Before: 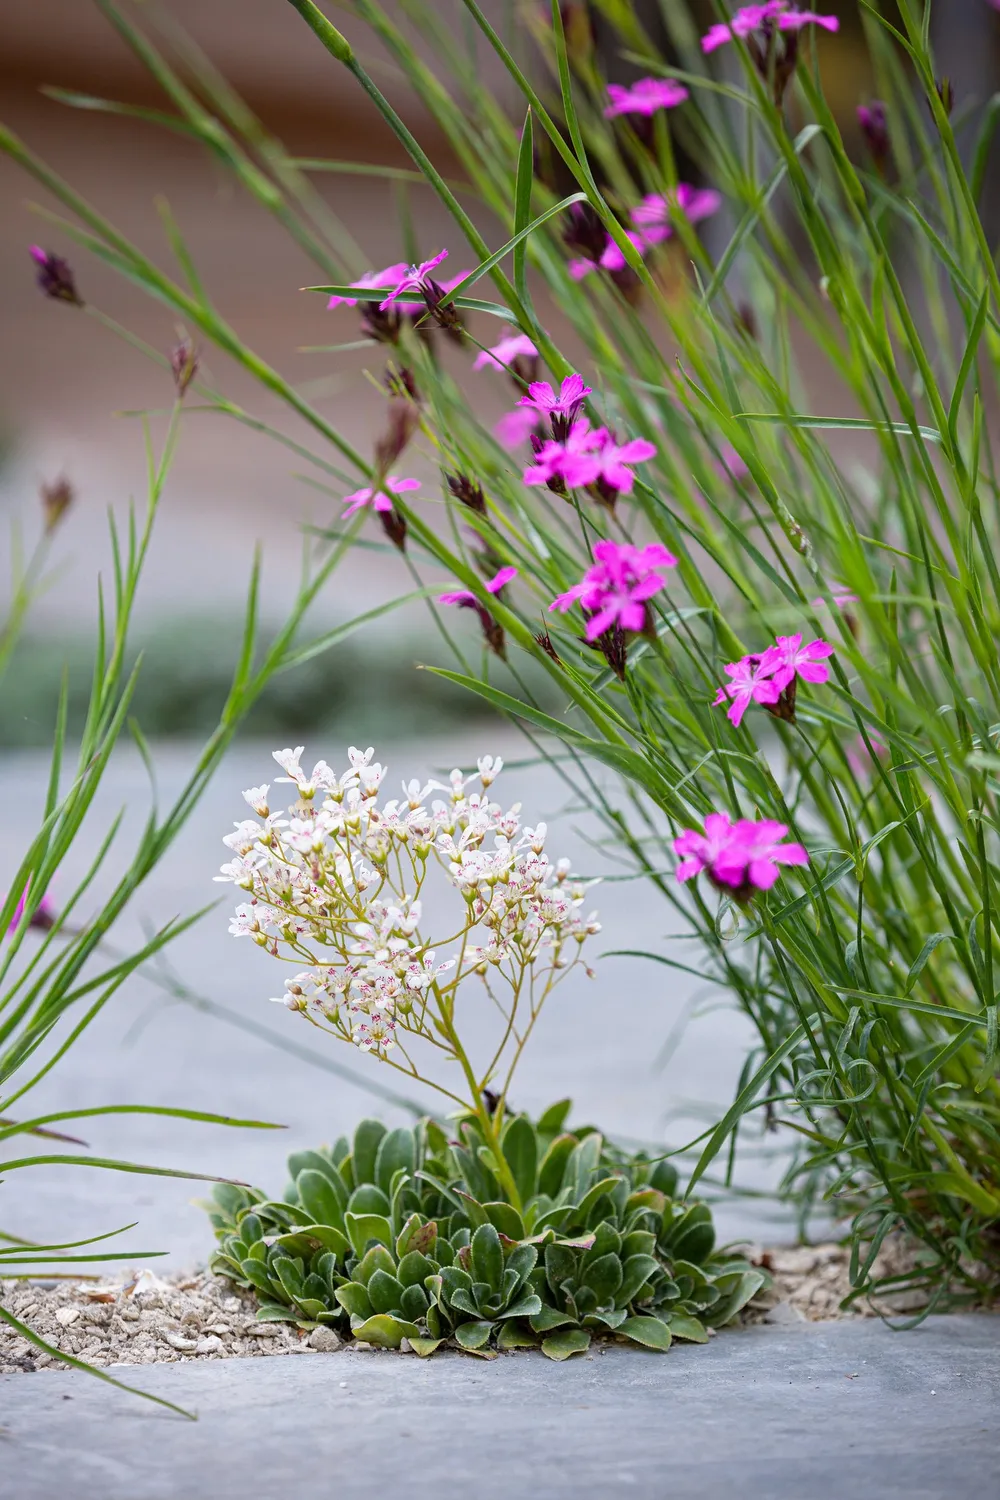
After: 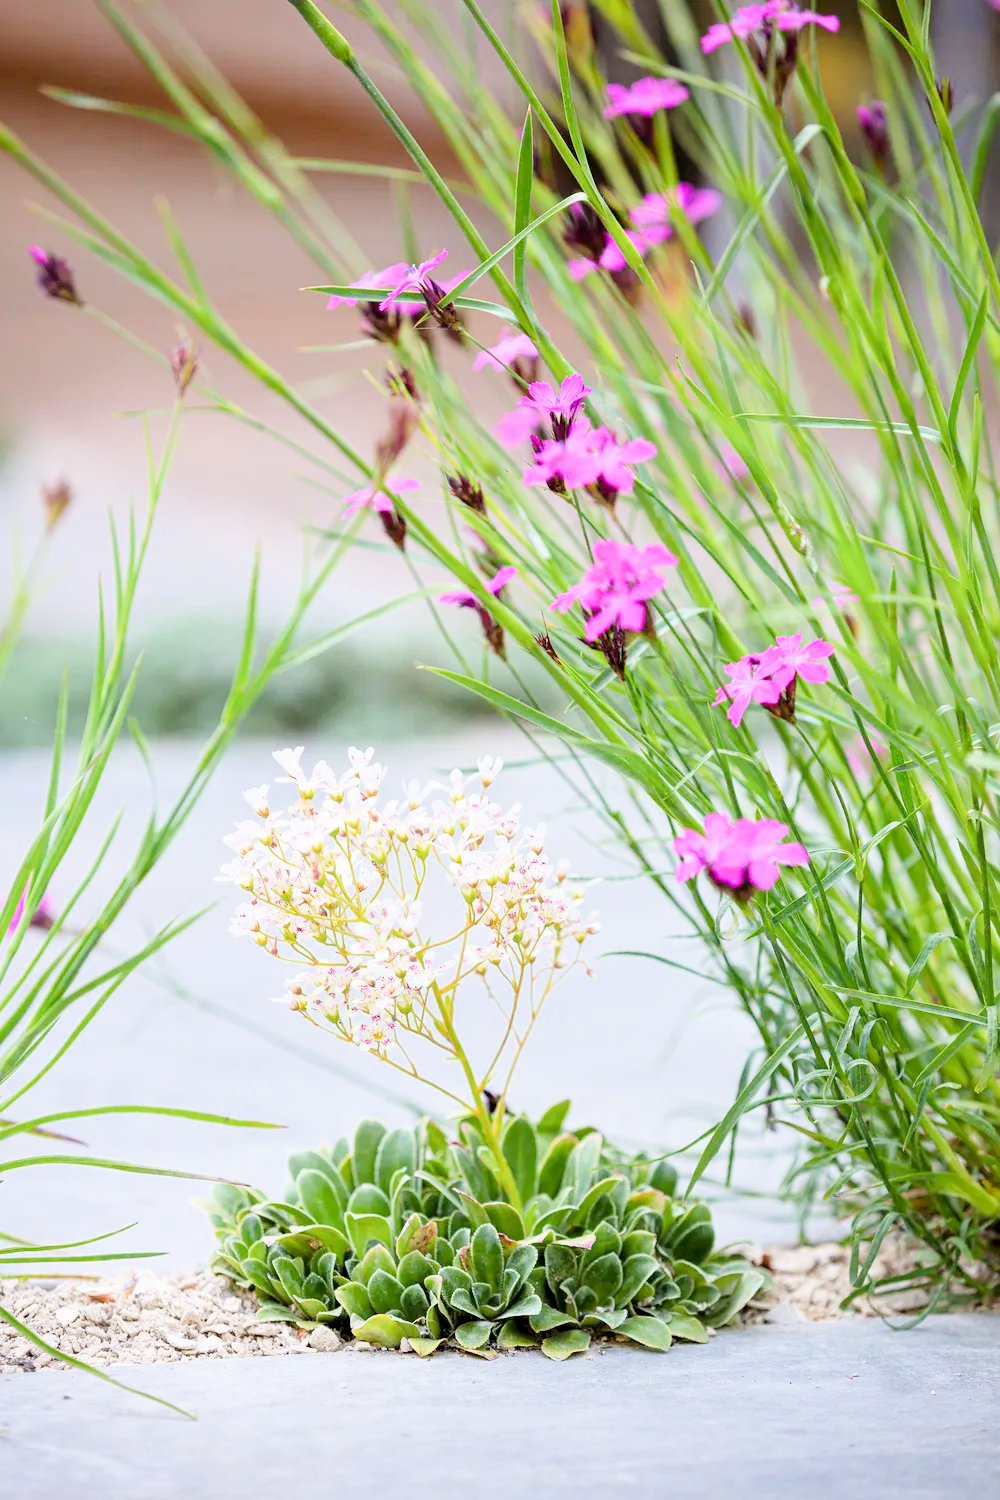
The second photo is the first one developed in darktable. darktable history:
exposure: black level correction 0.001, exposure 1.832 EV, compensate exposure bias true, compensate highlight preservation false
tone equalizer: on, module defaults
filmic rgb: black relative exposure -7.65 EV, white relative exposure 4.56 EV, threshold 3.05 EV, hardness 3.61, enable highlight reconstruction true
